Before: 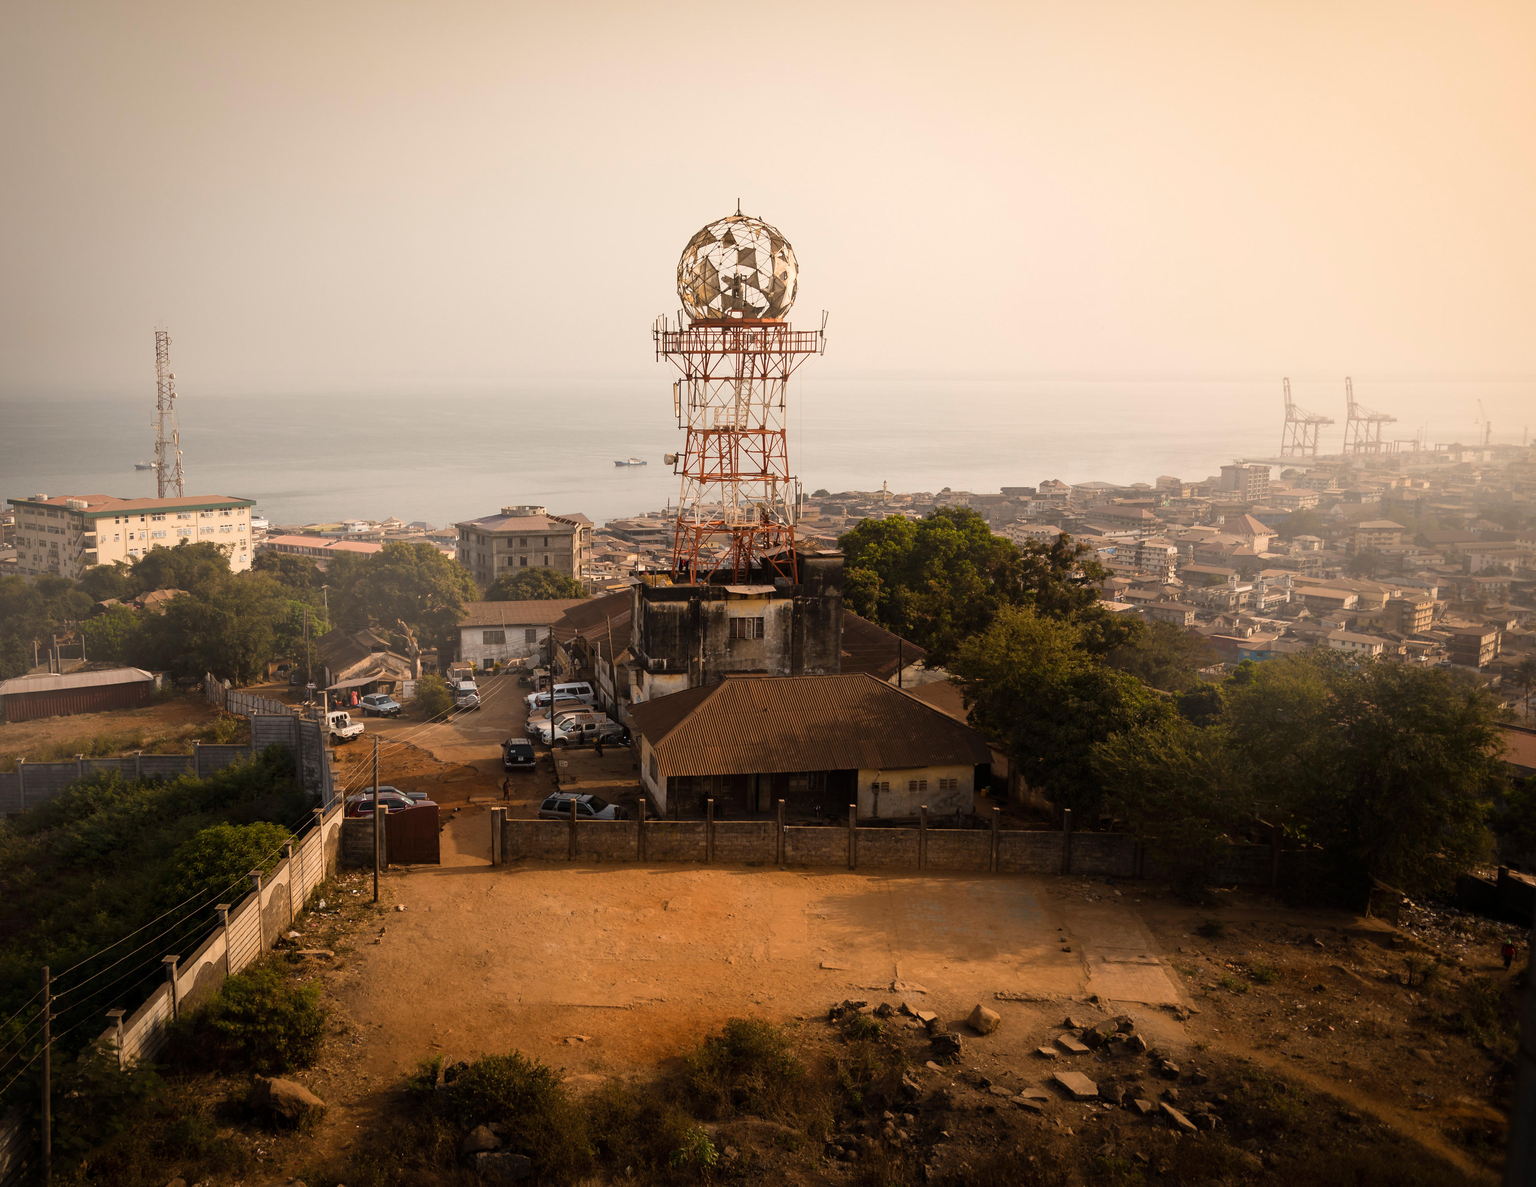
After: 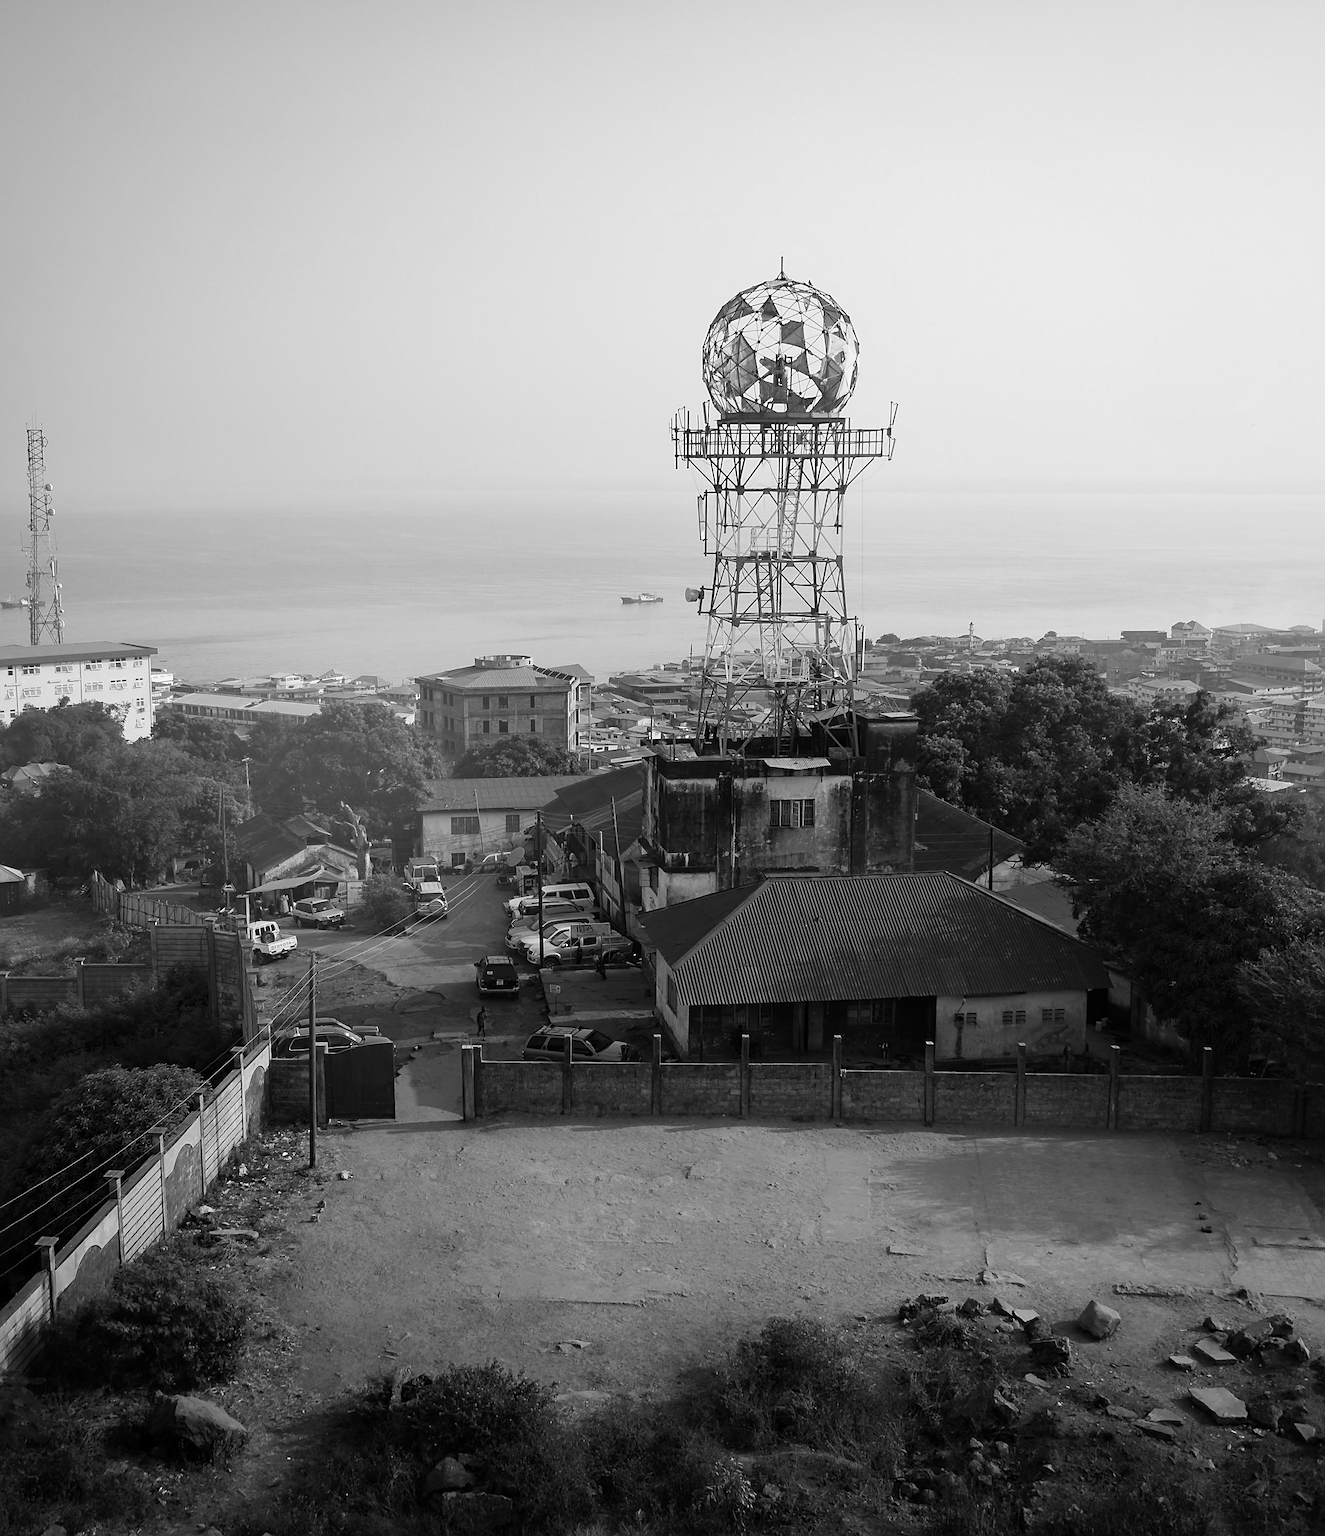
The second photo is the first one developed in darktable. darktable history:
crop and rotate: left 8.786%, right 24.548%
white balance: red 0.984, blue 1.059
sharpen: on, module defaults
tone equalizer: on, module defaults
monochrome: on, module defaults
